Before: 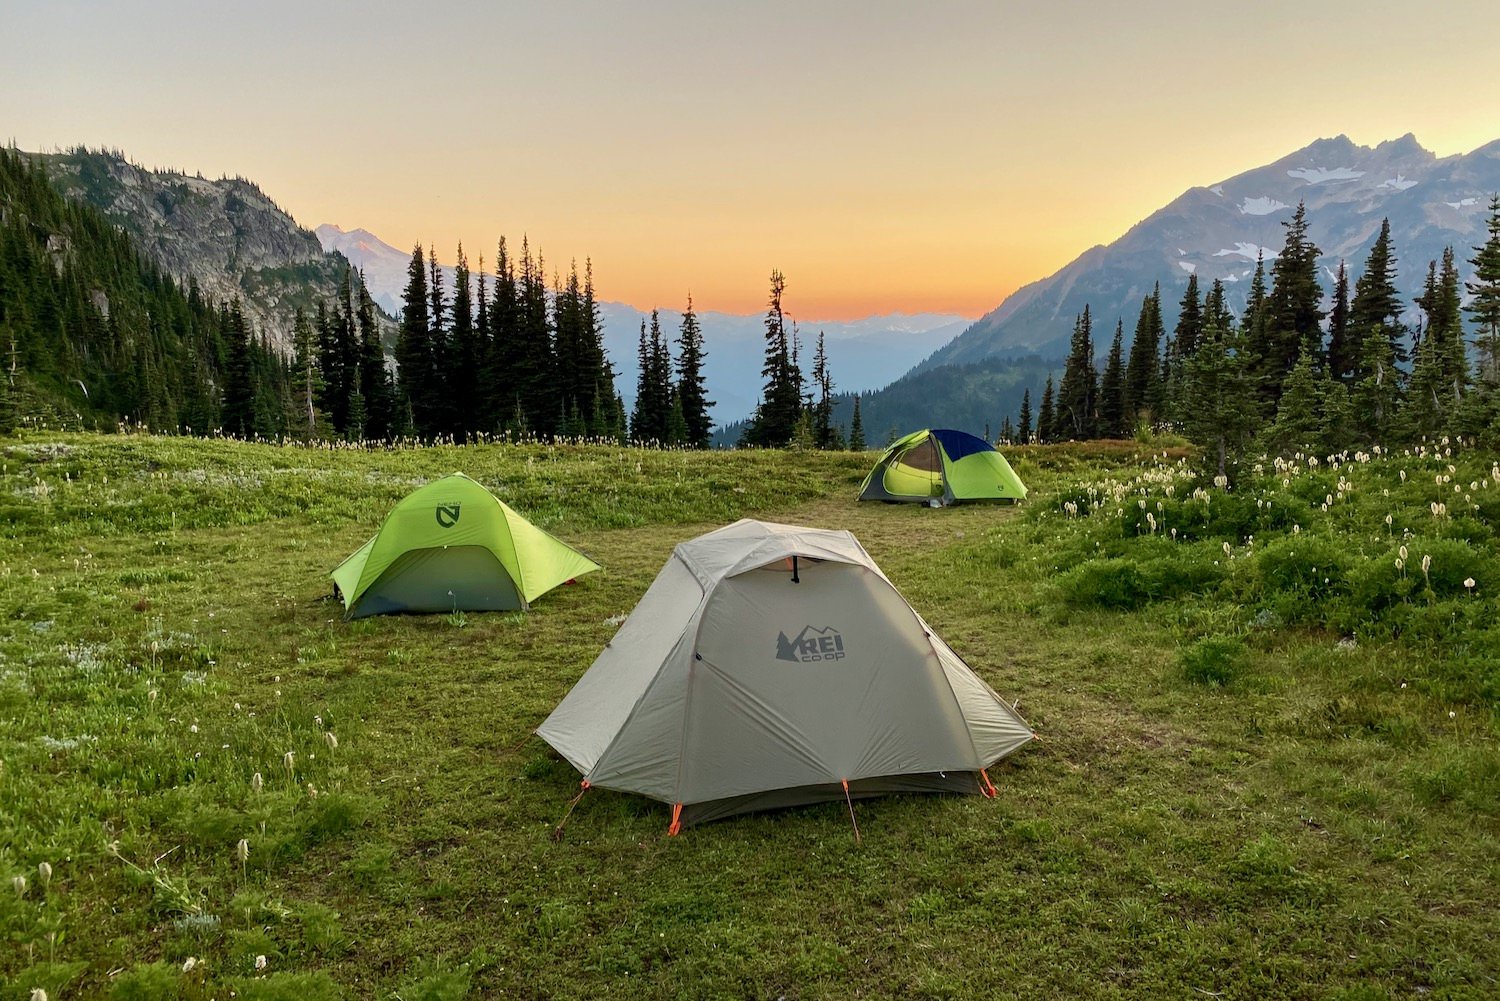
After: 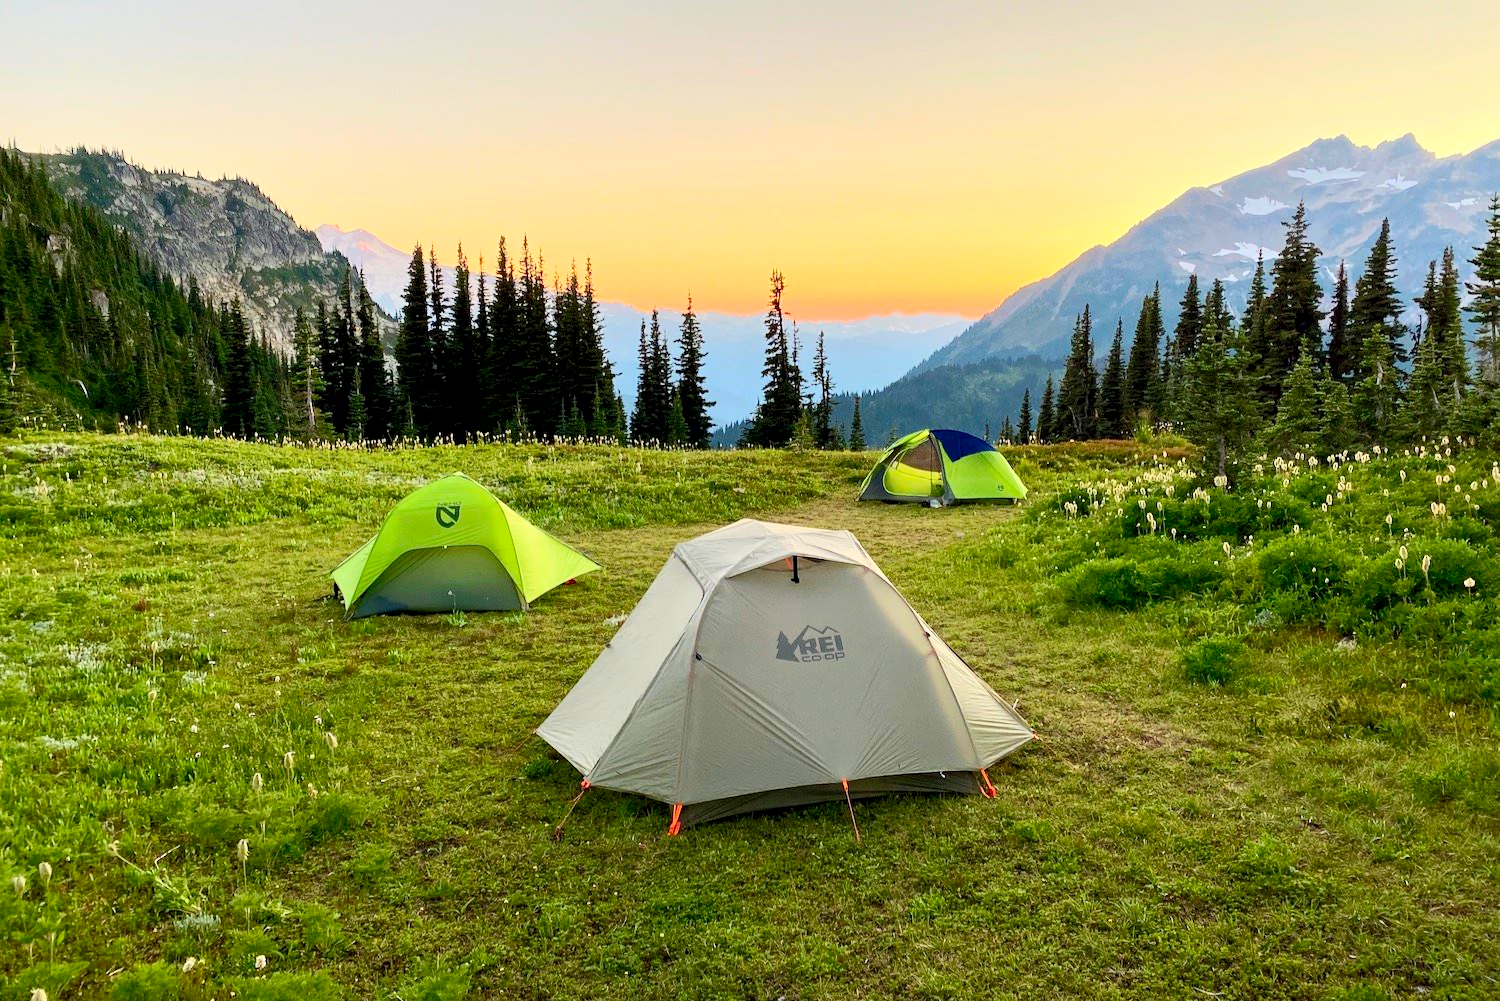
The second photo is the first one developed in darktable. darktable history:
contrast brightness saturation: contrast 0.237, brightness 0.263, saturation 0.383
